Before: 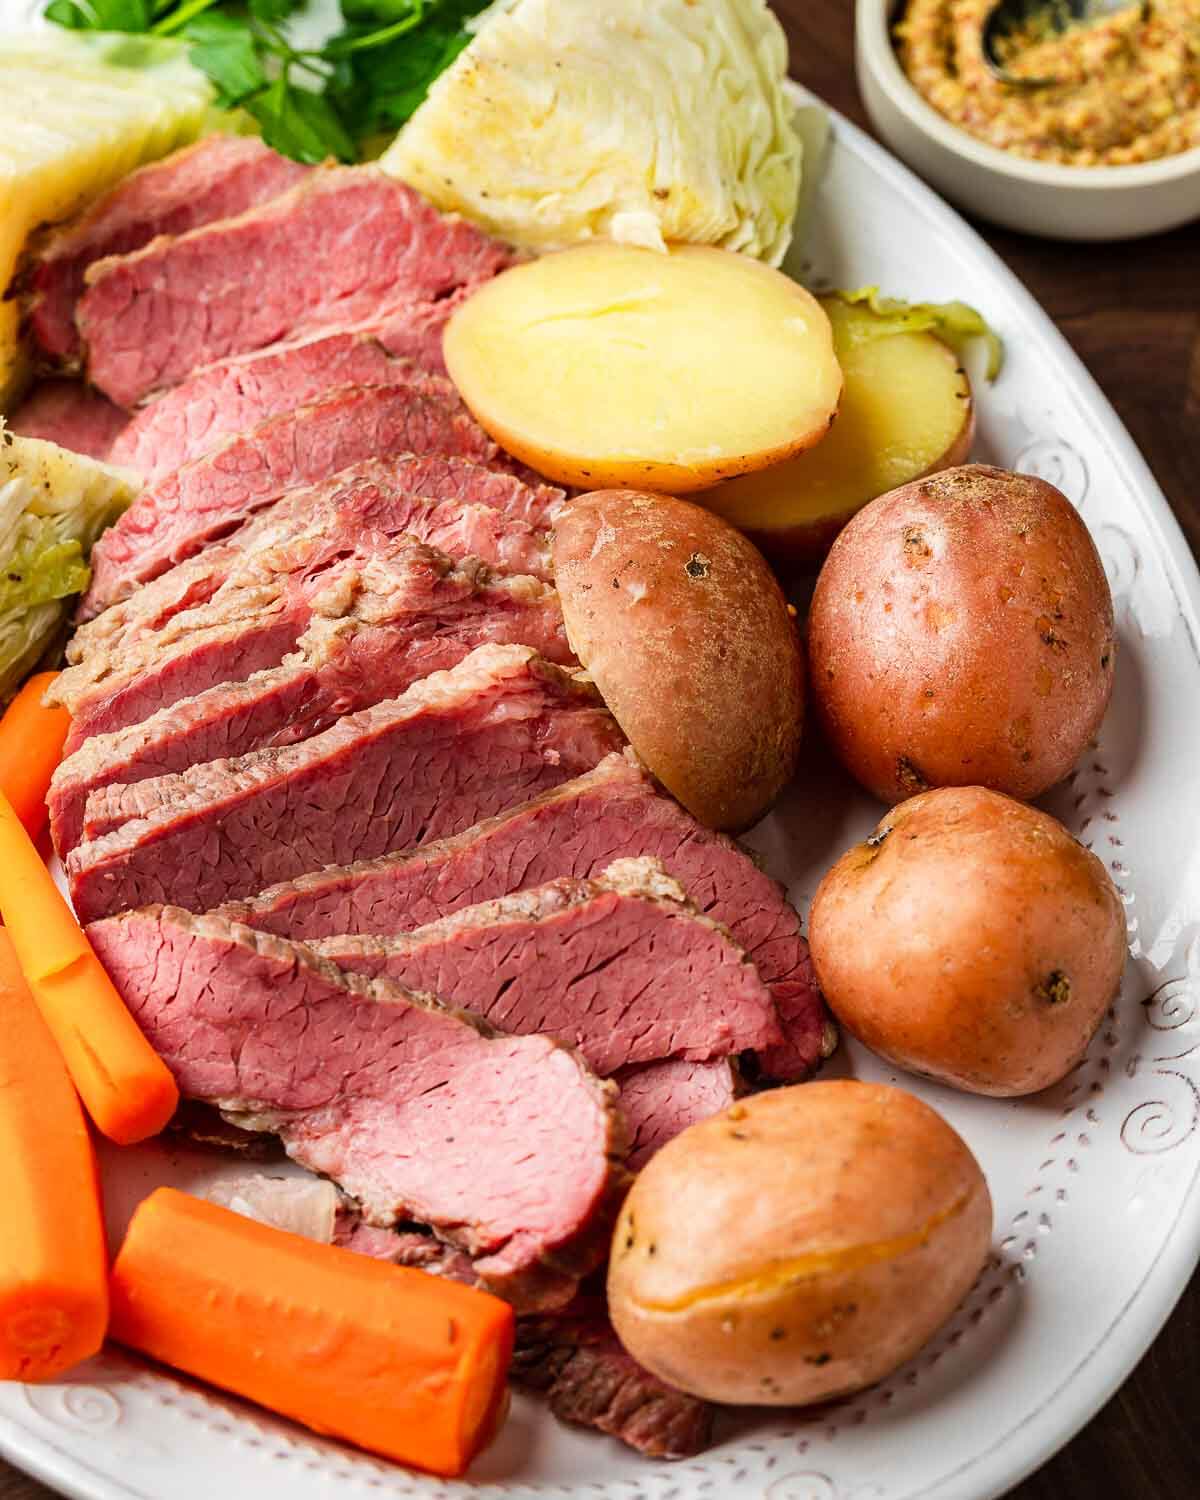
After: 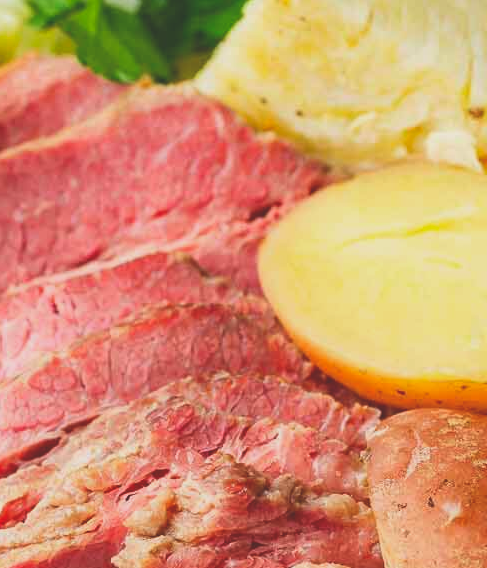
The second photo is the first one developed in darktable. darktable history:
crop: left 15.452%, top 5.459%, right 43.956%, bottom 56.62%
exposure: black level correction -0.015, compensate highlight preservation false
lowpass: radius 0.1, contrast 0.85, saturation 1.1, unbound 0
